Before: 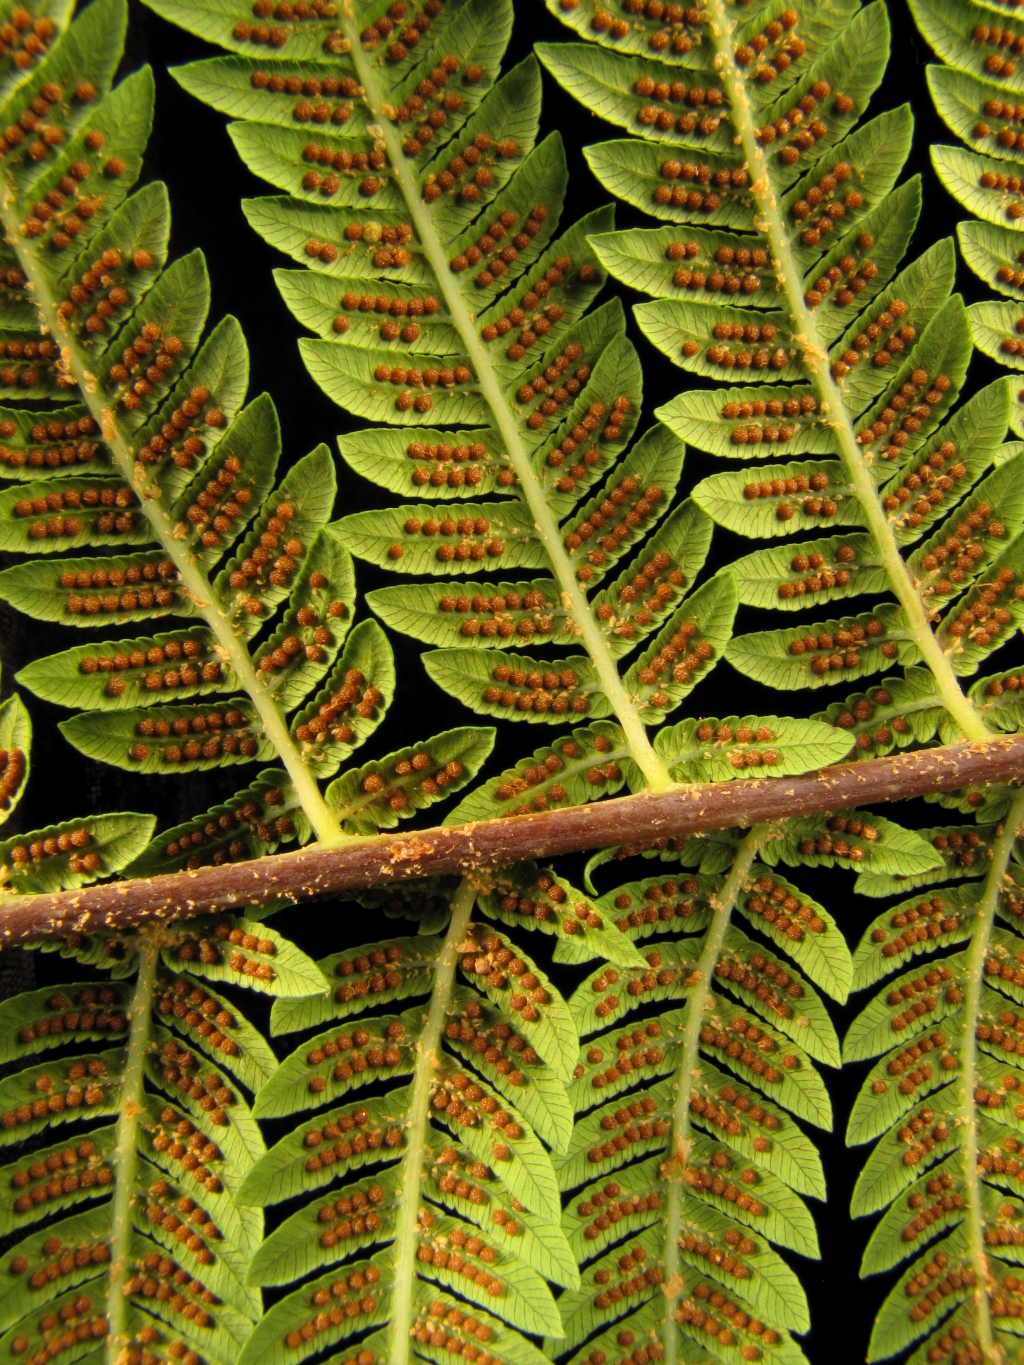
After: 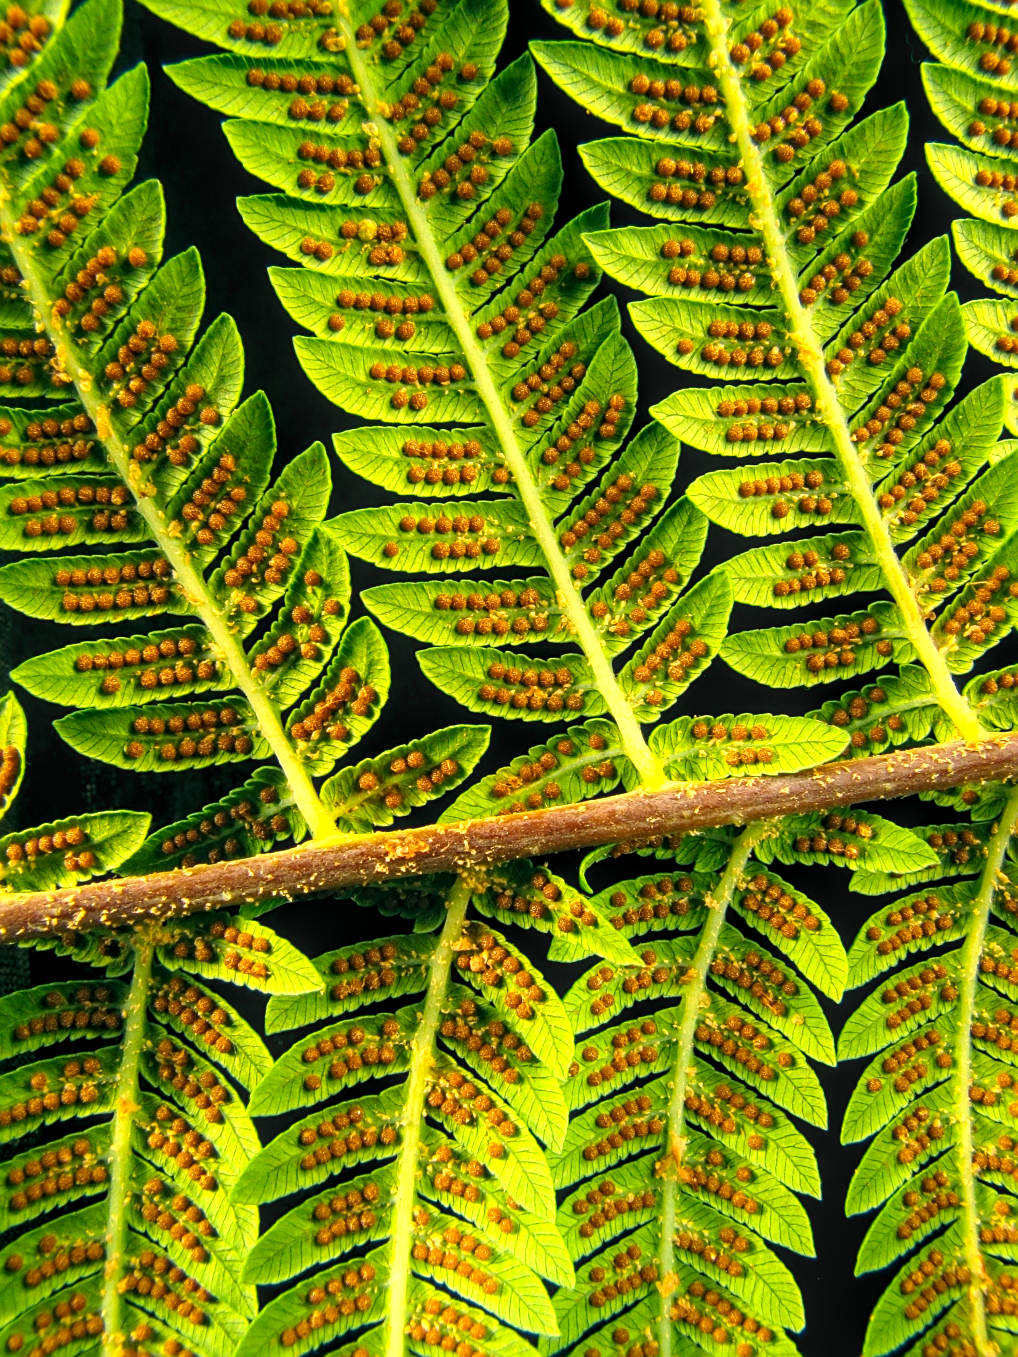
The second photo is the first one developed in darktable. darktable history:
crop and rotate: left 0.528%, top 0.156%, bottom 0.418%
sharpen: radius 1.973
local contrast: on, module defaults
contrast brightness saturation: contrast 0.103, brightness 0.033, saturation 0.086
color balance rgb: power › chroma 2.178%, power › hue 166.99°, perceptual saturation grading › global saturation 14.824%
exposure: black level correction 0, exposure 0.701 EV, compensate exposure bias true, compensate highlight preservation false
